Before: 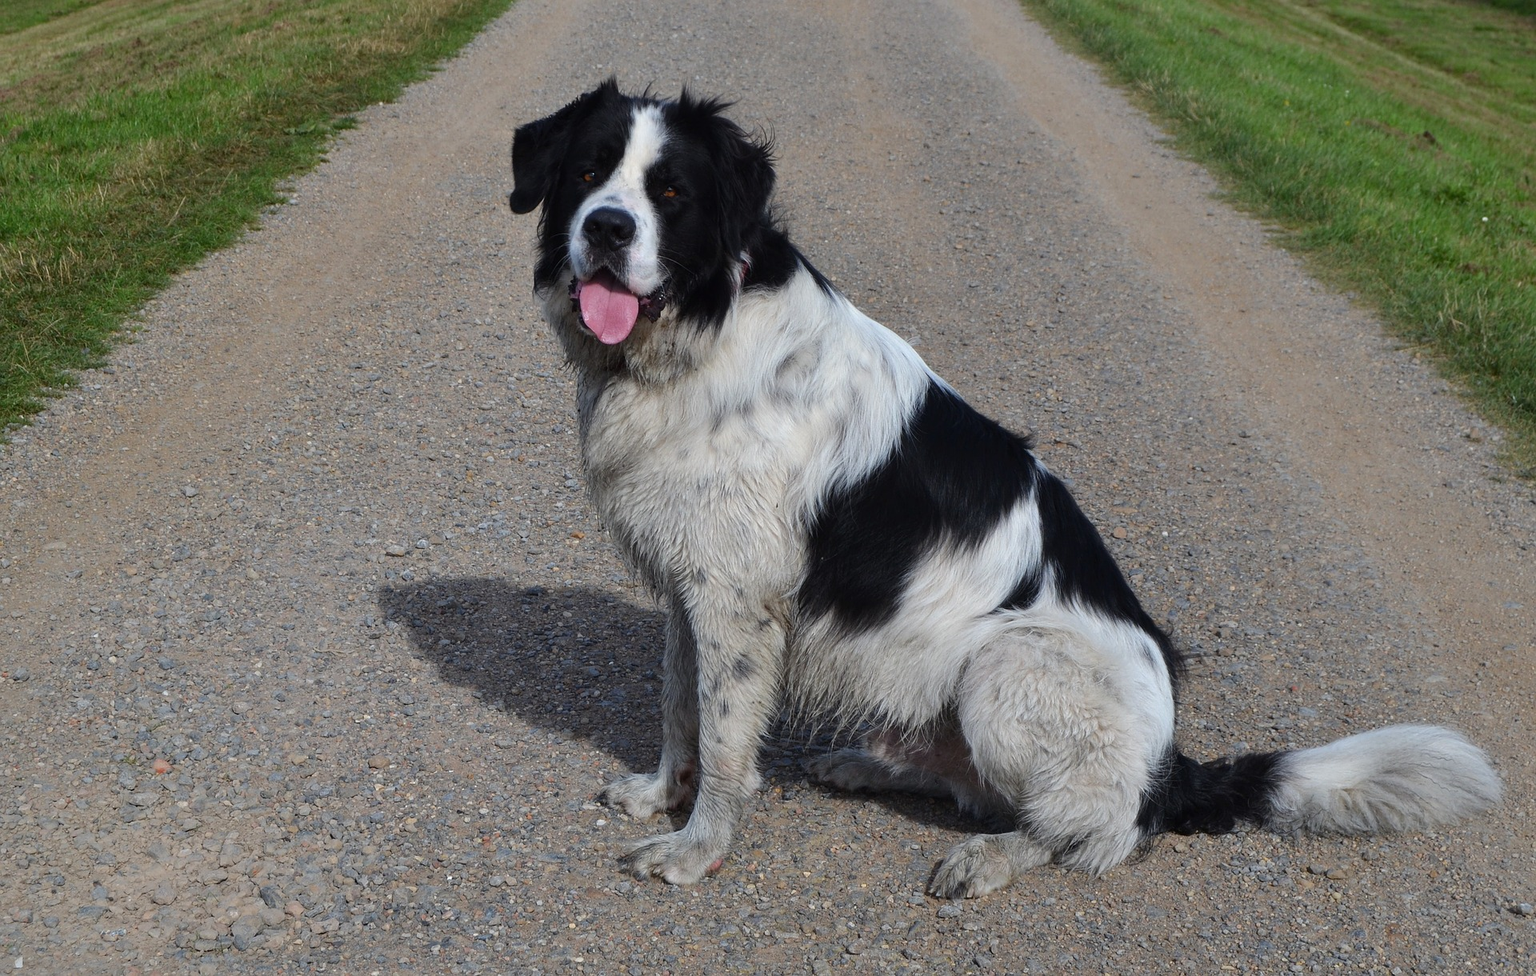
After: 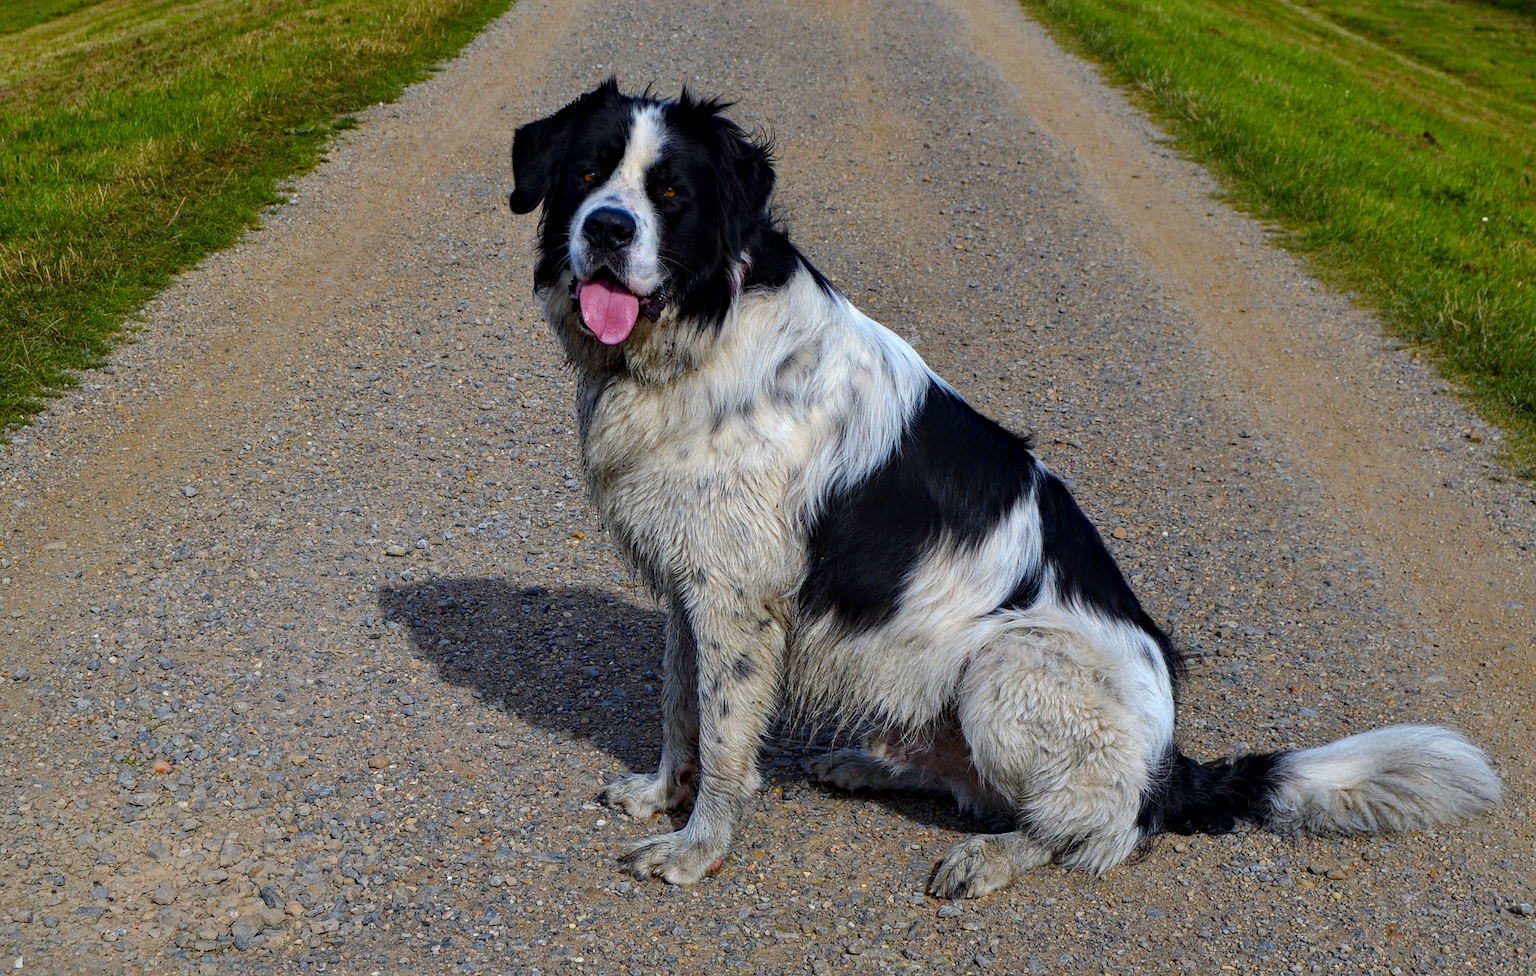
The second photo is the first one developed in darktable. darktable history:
local contrast: detail 130%
color contrast: green-magenta contrast 0.8, blue-yellow contrast 1.1, unbound 0
haze removal: strength 0.29, distance 0.25, compatibility mode true, adaptive false
color balance rgb: linear chroma grading › global chroma 15%, perceptual saturation grading › global saturation 30%
